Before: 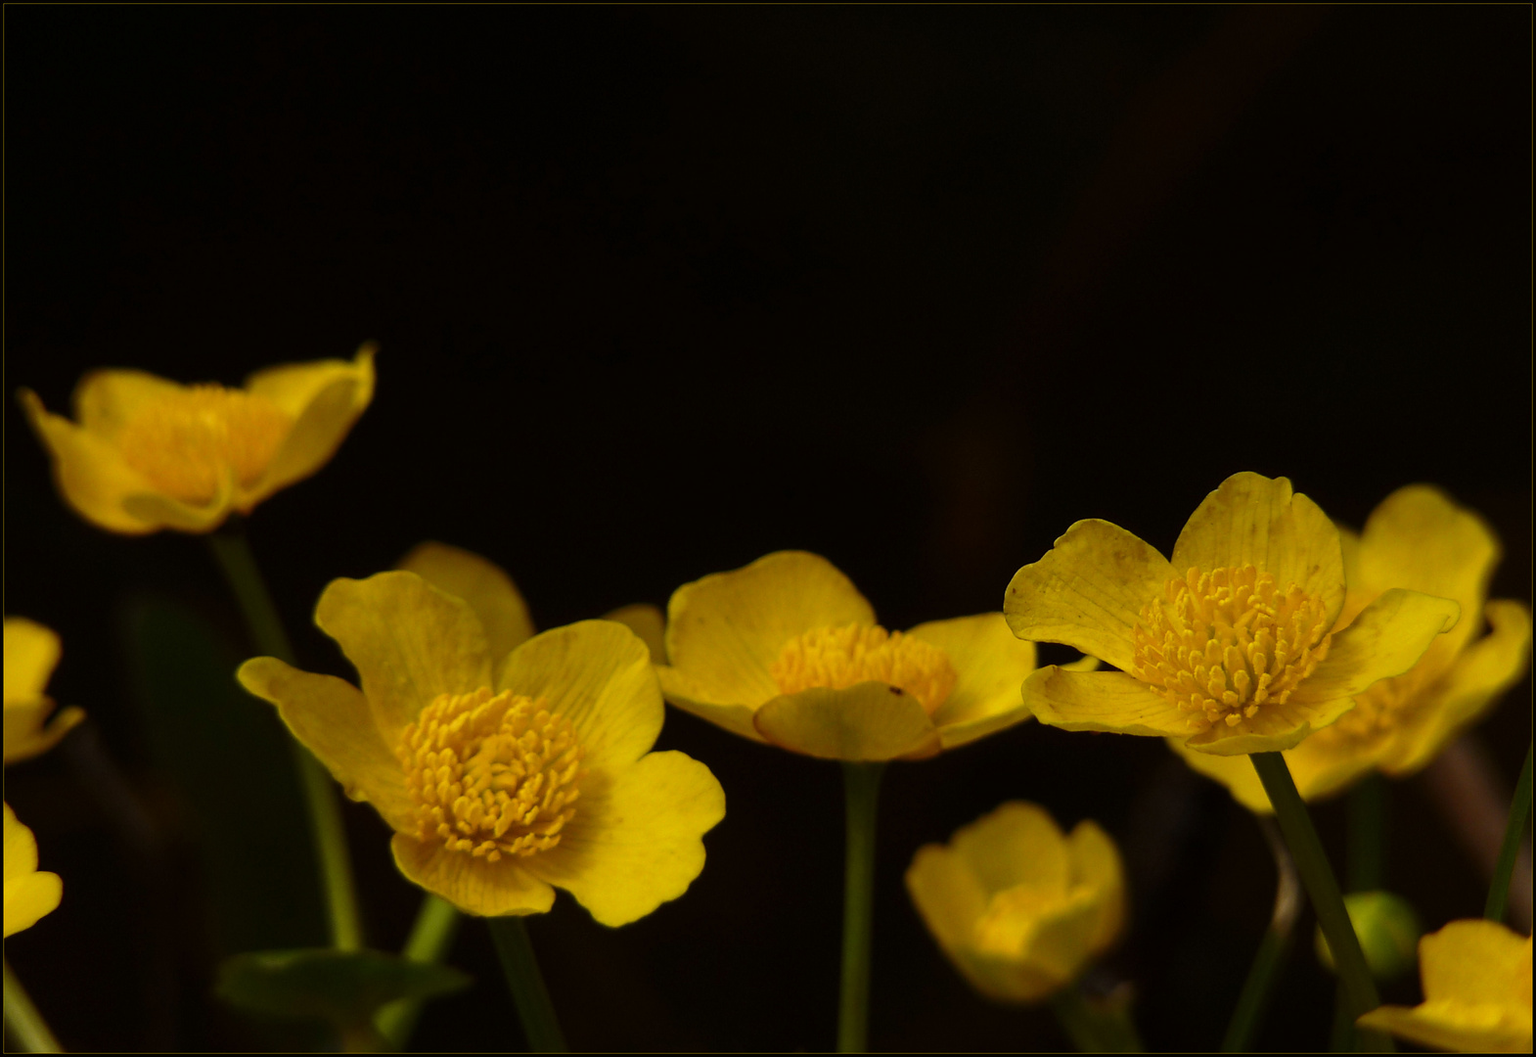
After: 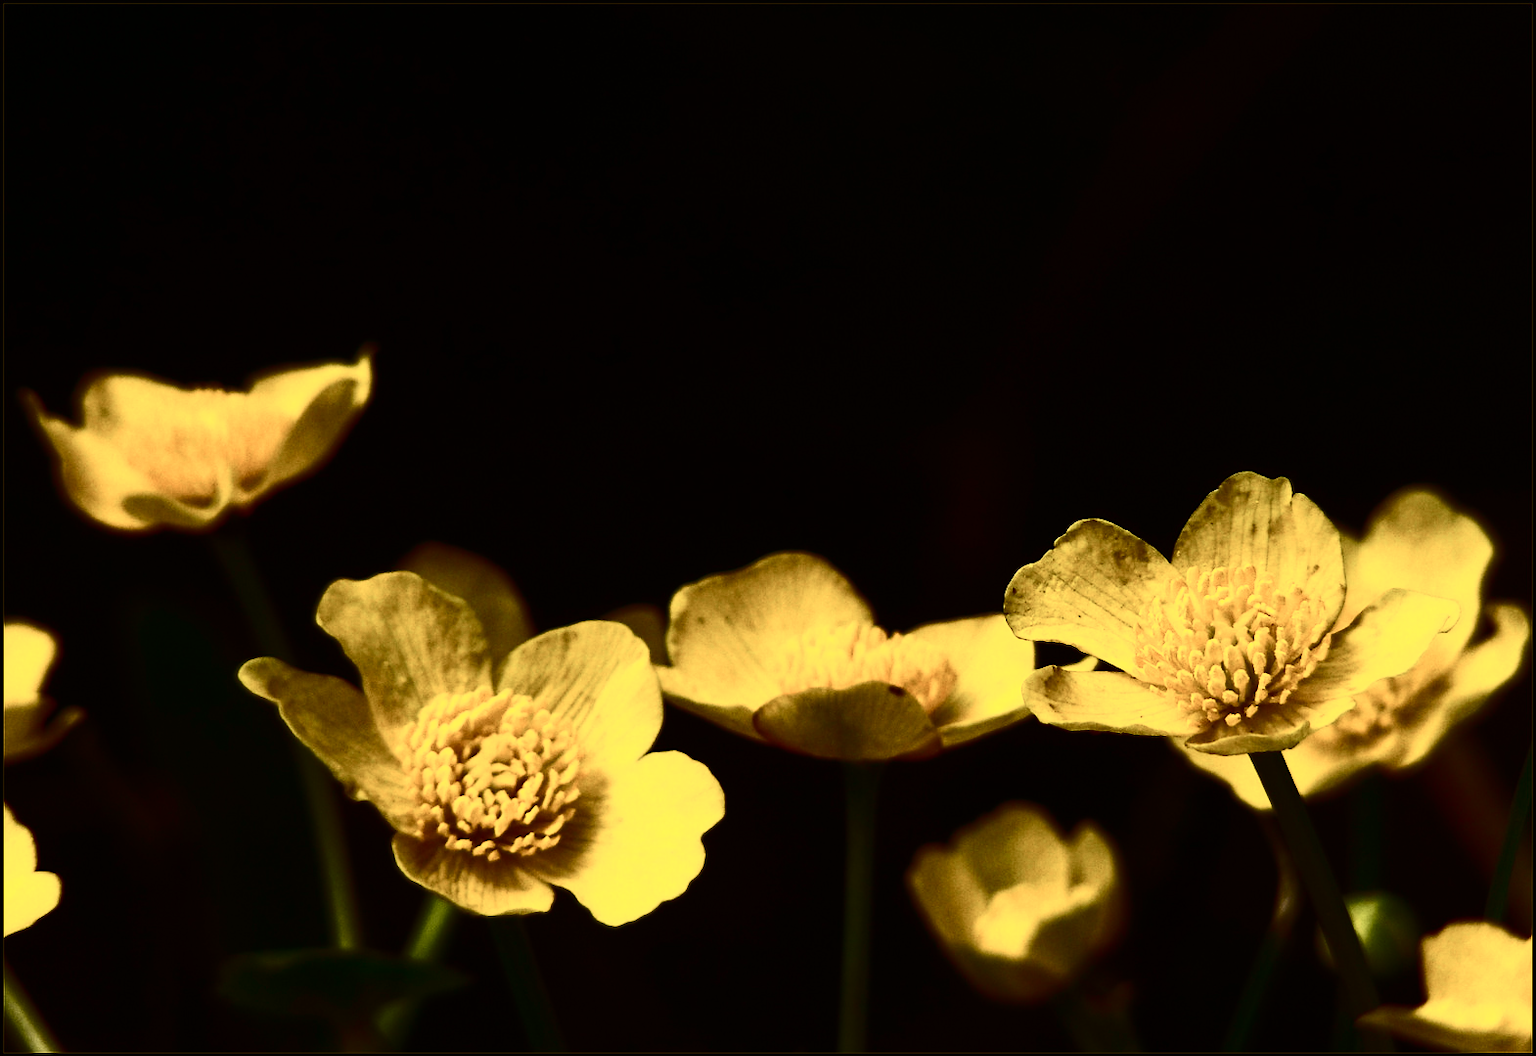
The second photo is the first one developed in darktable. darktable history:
contrast brightness saturation: contrast 0.95, brightness 0.198
